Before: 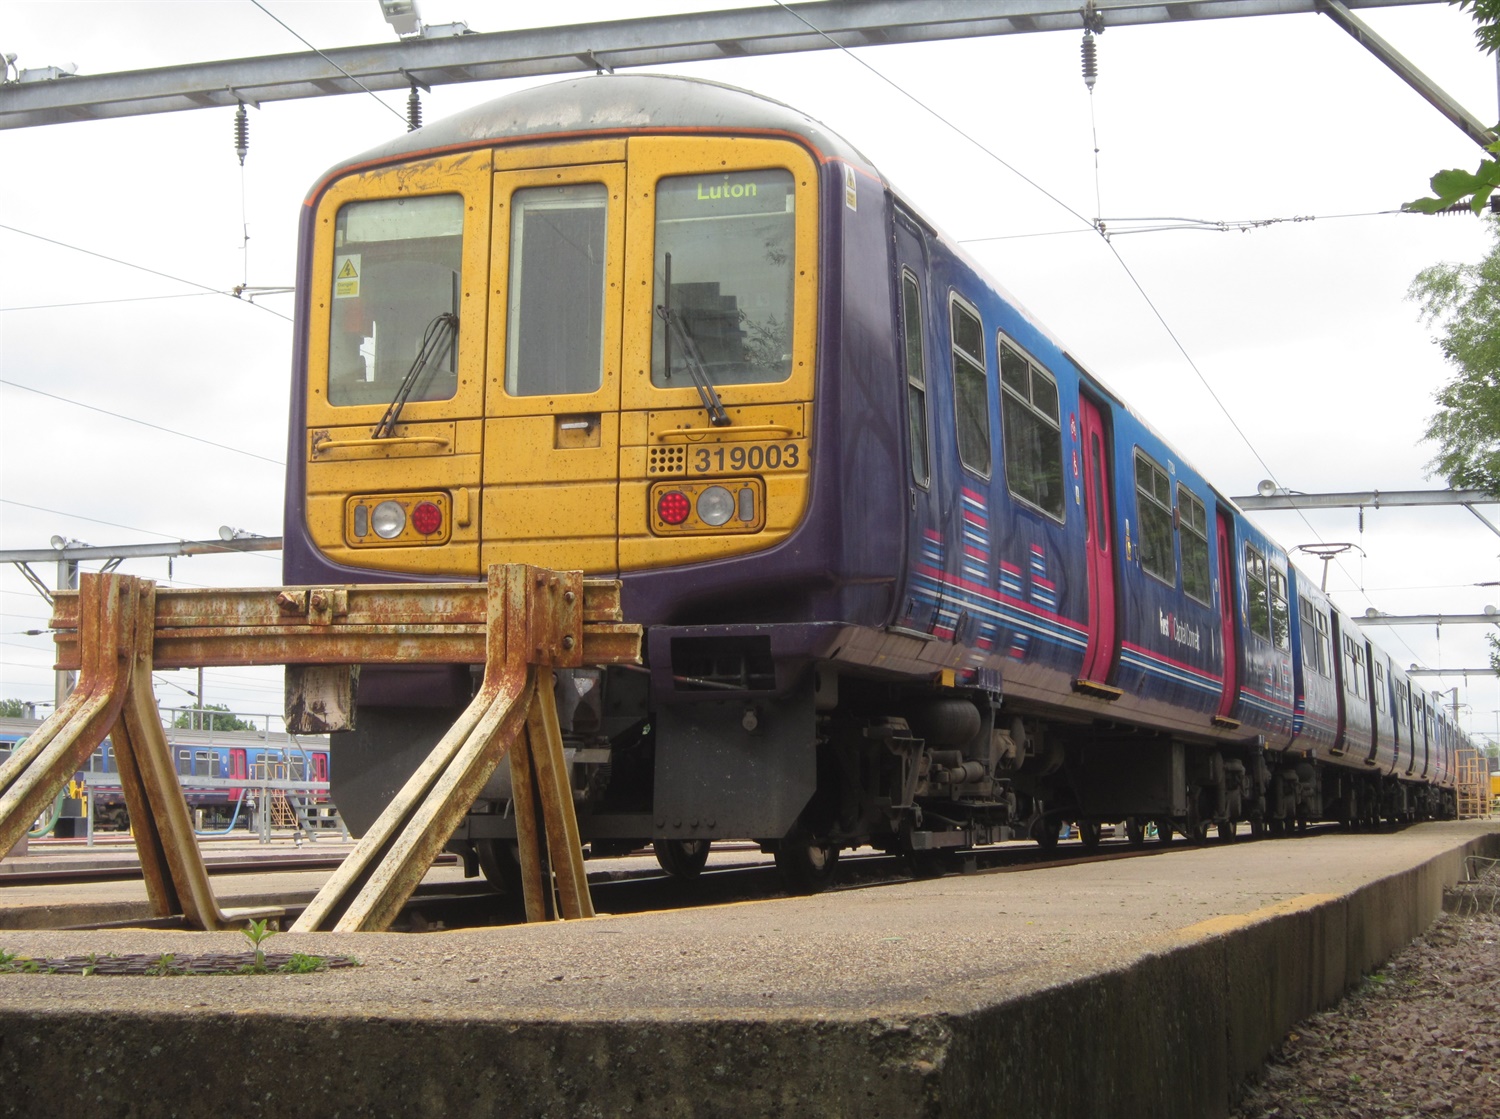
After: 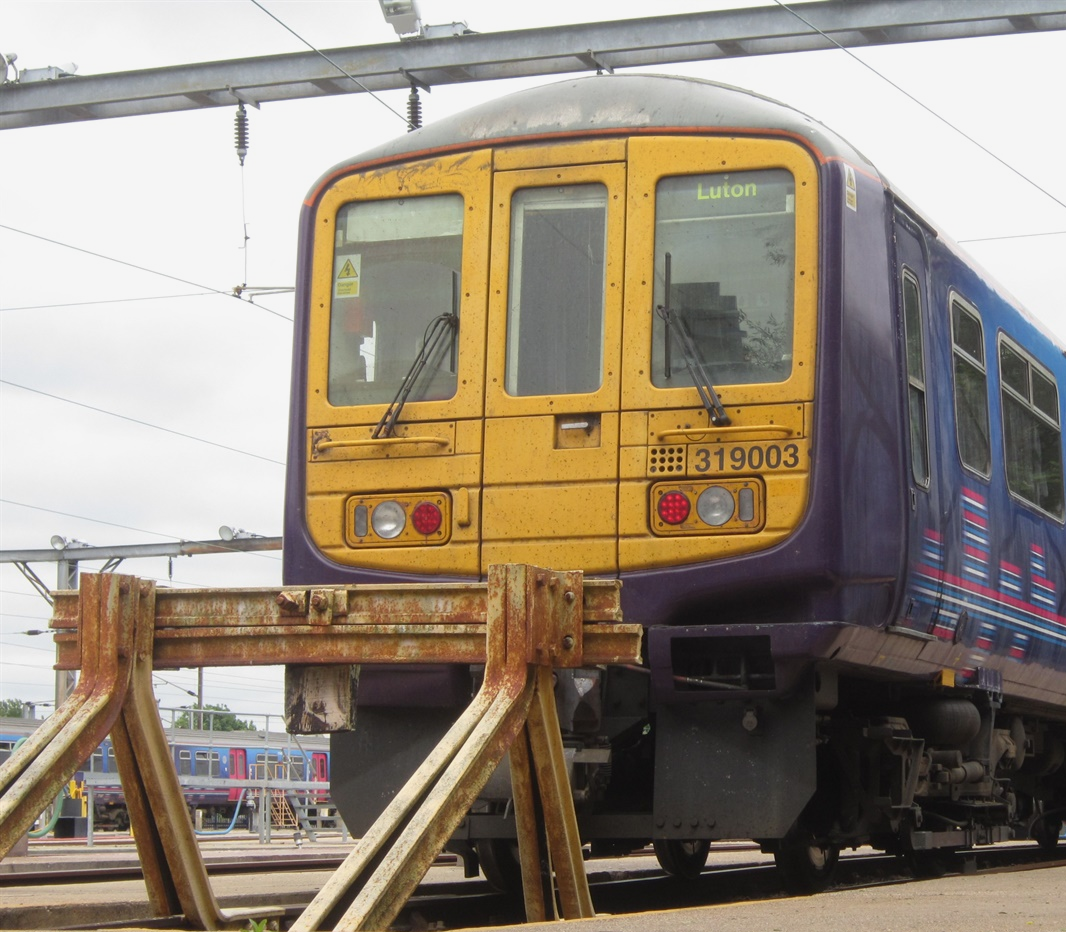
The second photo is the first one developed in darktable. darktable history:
exposure: black level correction 0.001, exposure -0.125 EV, compensate exposure bias true, compensate highlight preservation false
crop: right 28.885%, bottom 16.626%
